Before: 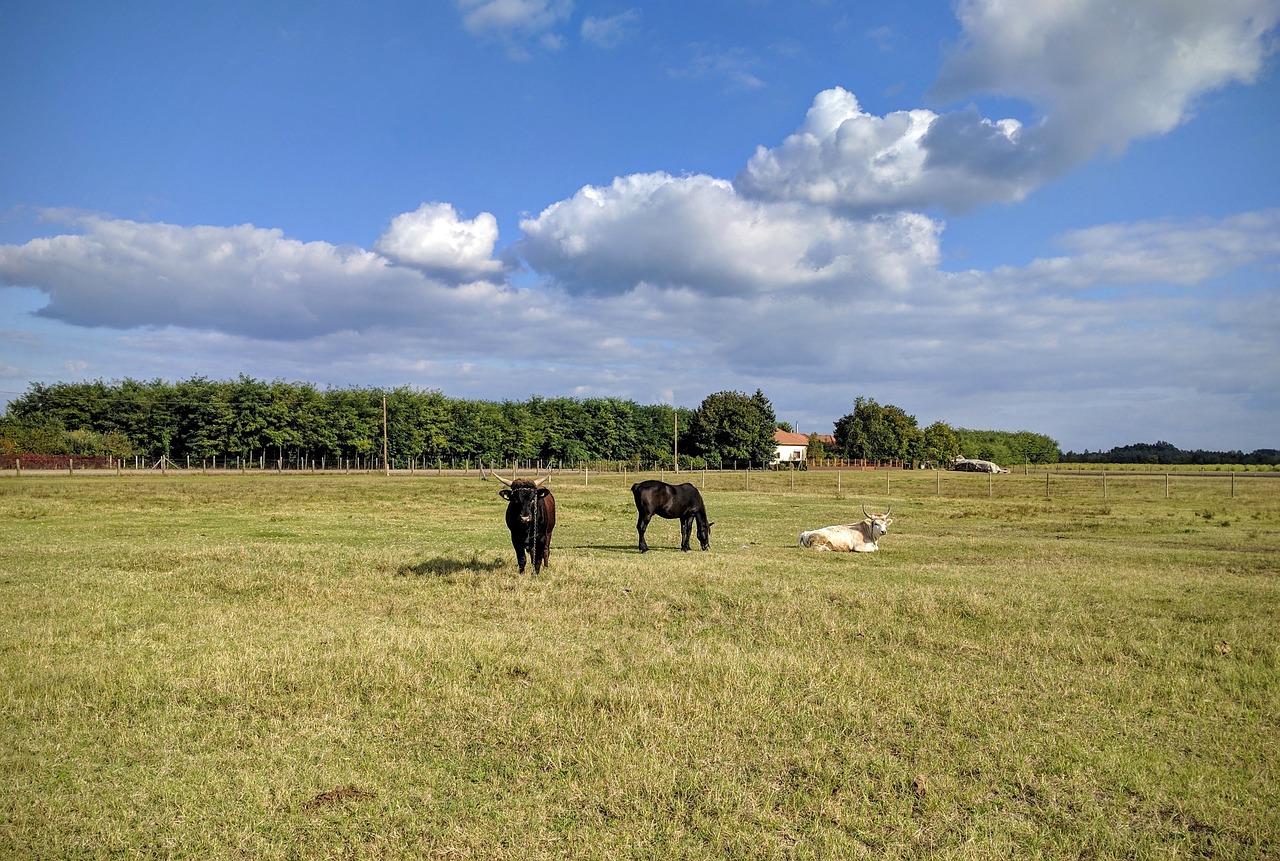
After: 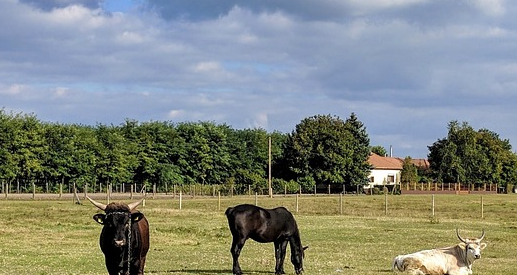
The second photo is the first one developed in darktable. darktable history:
color zones: curves: ch1 [(0, 0.469) (0.001, 0.469) (0.12, 0.446) (0.248, 0.469) (0.5, 0.5) (0.748, 0.5) (0.999, 0.469) (1, 0.469)]
crop: left 31.751%, top 32.172%, right 27.8%, bottom 35.83%
